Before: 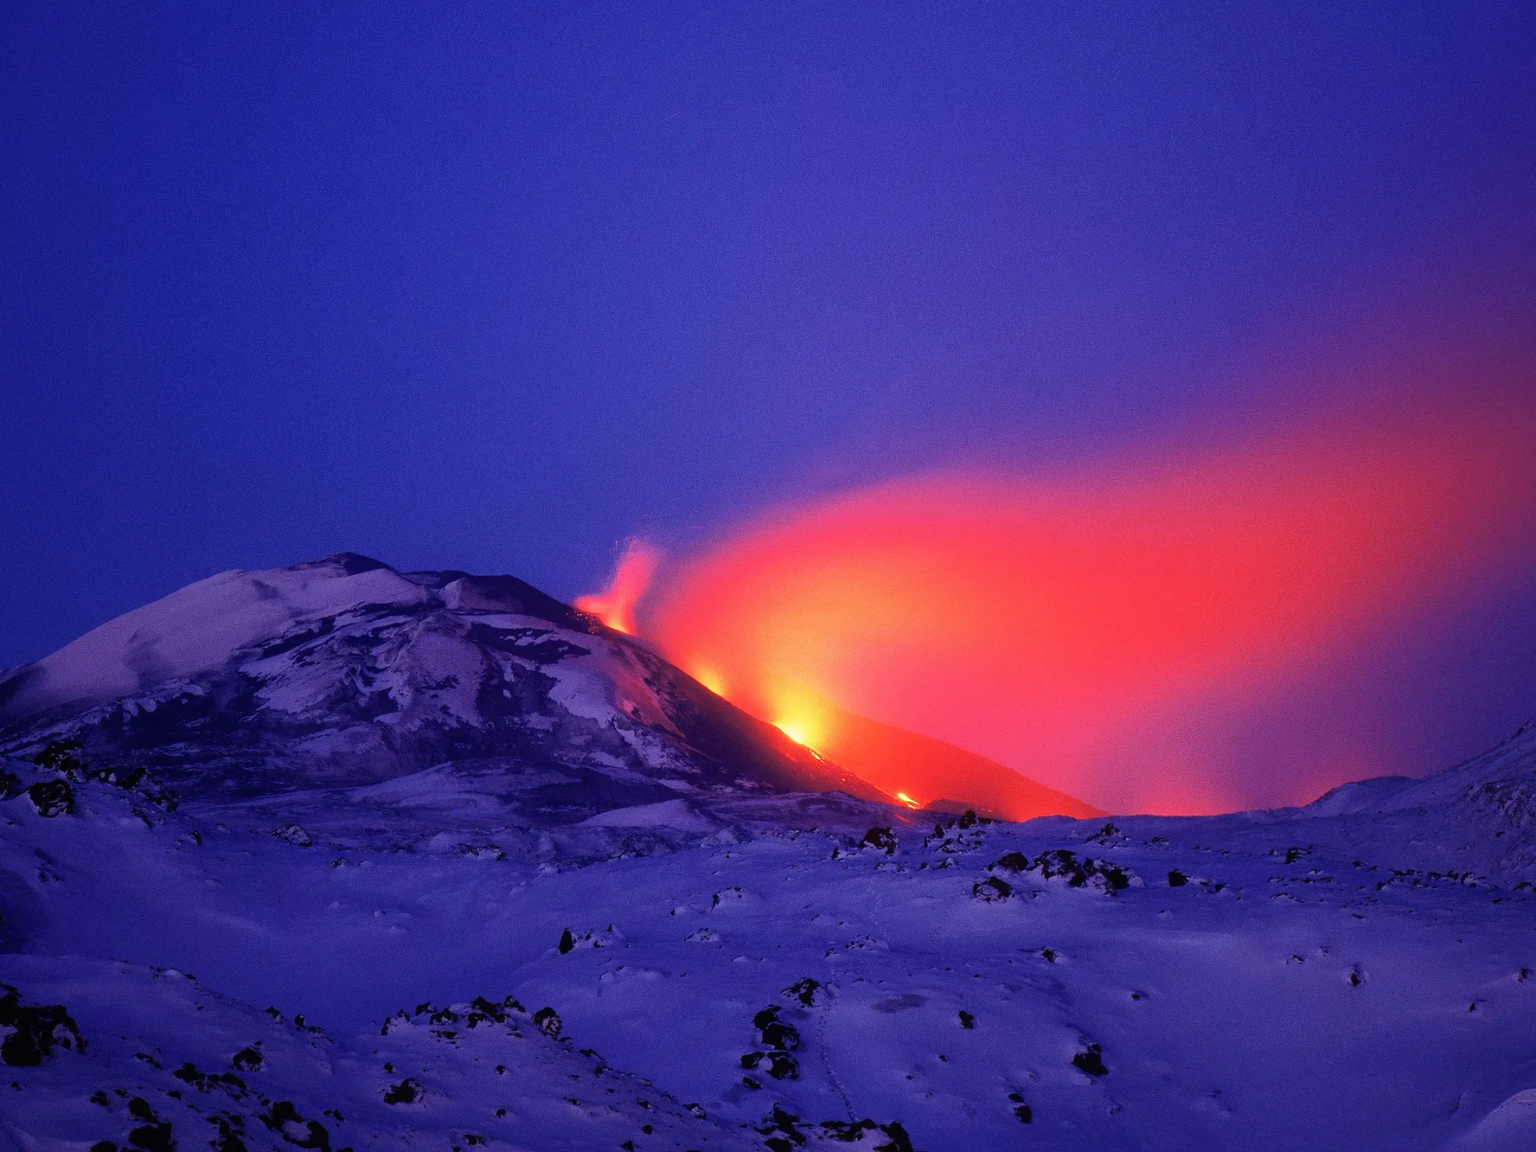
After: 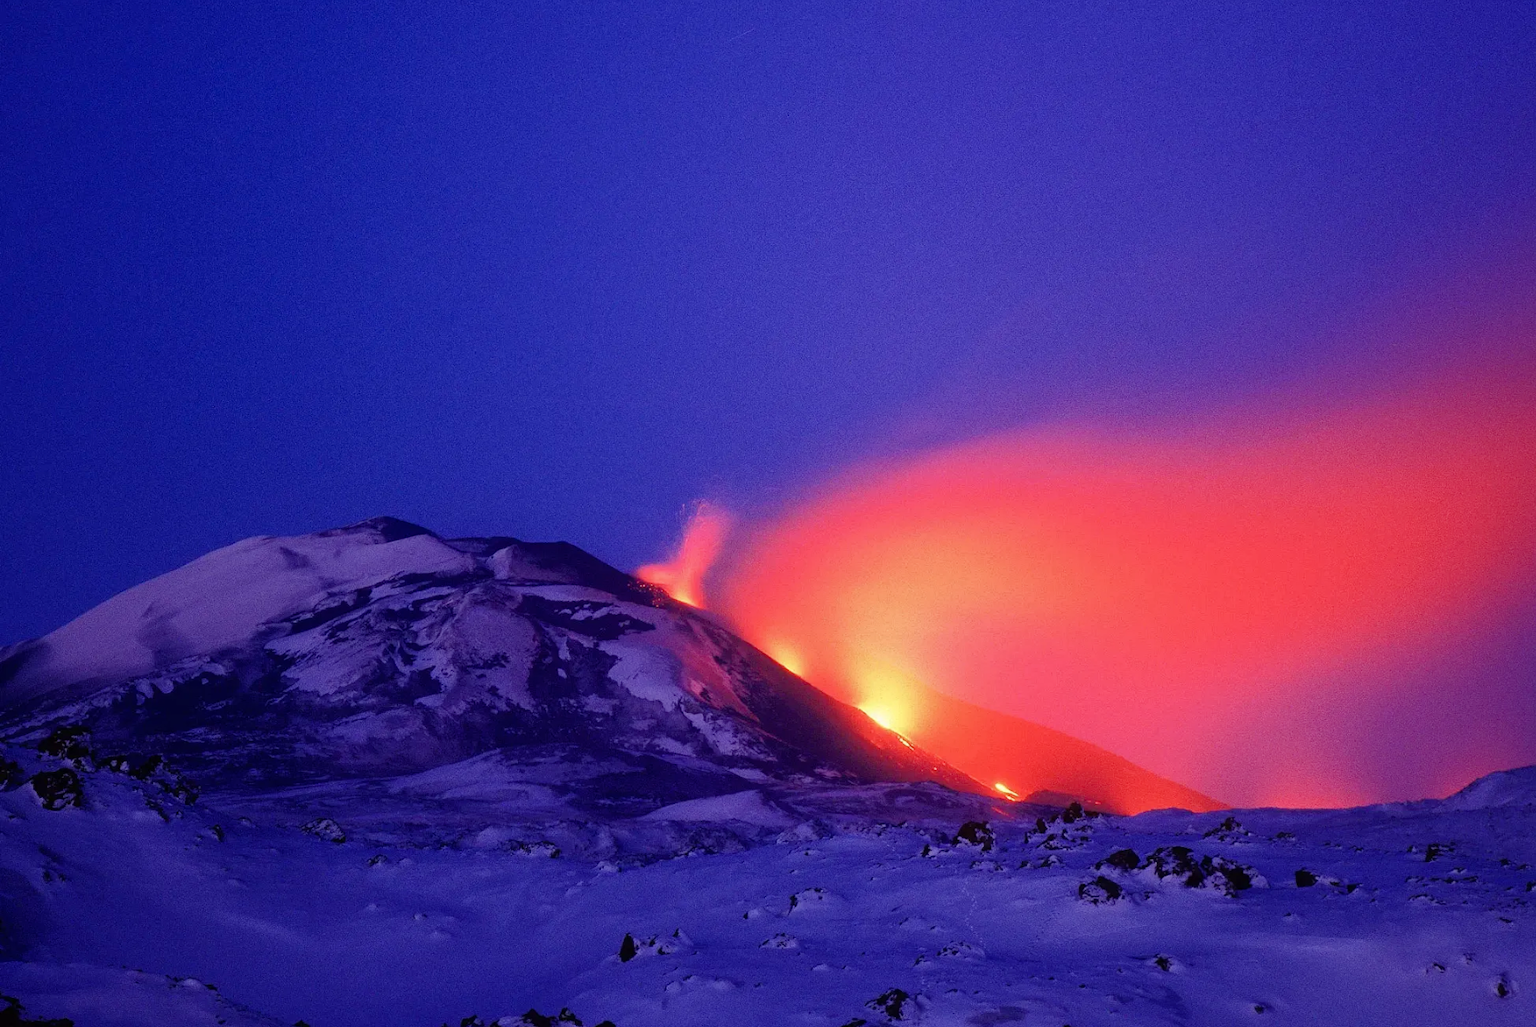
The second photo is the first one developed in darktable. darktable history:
crop: top 7.525%, right 9.765%, bottom 11.92%
color balance rgb: perceptual saturation grading › global saturation 0.315%, perceptual saturation grading › highlights -19.988%, perceptual saturation grading › shadows 20.485%
